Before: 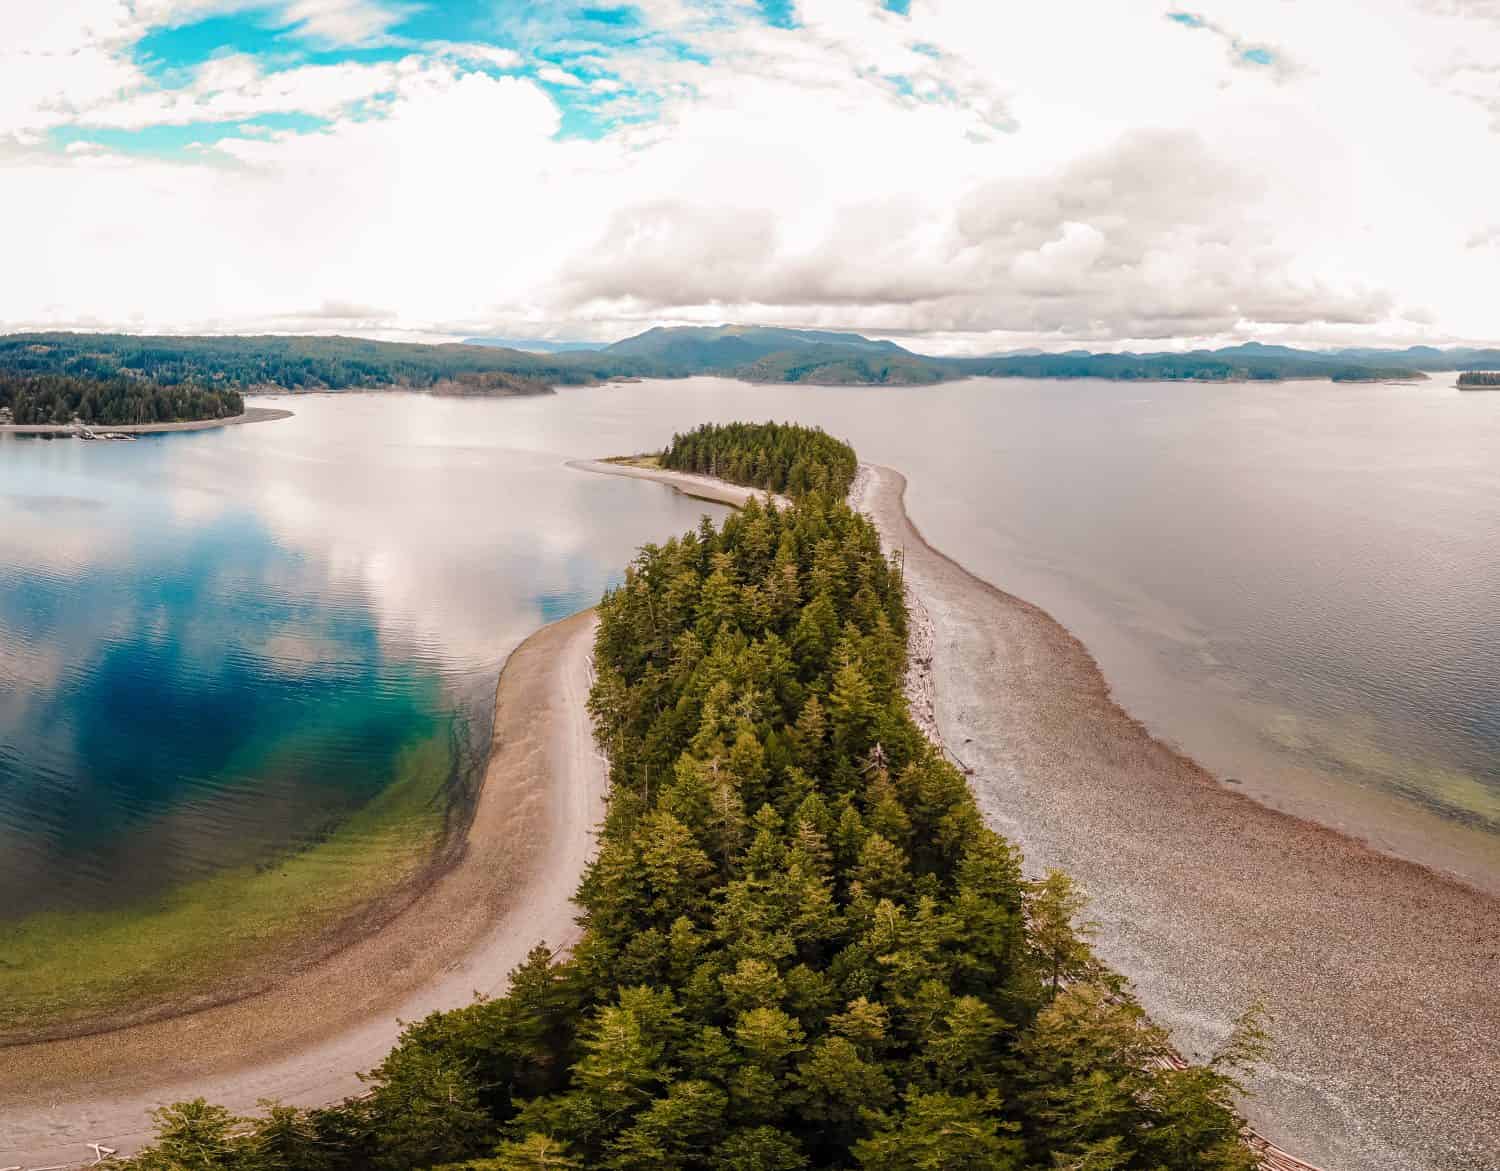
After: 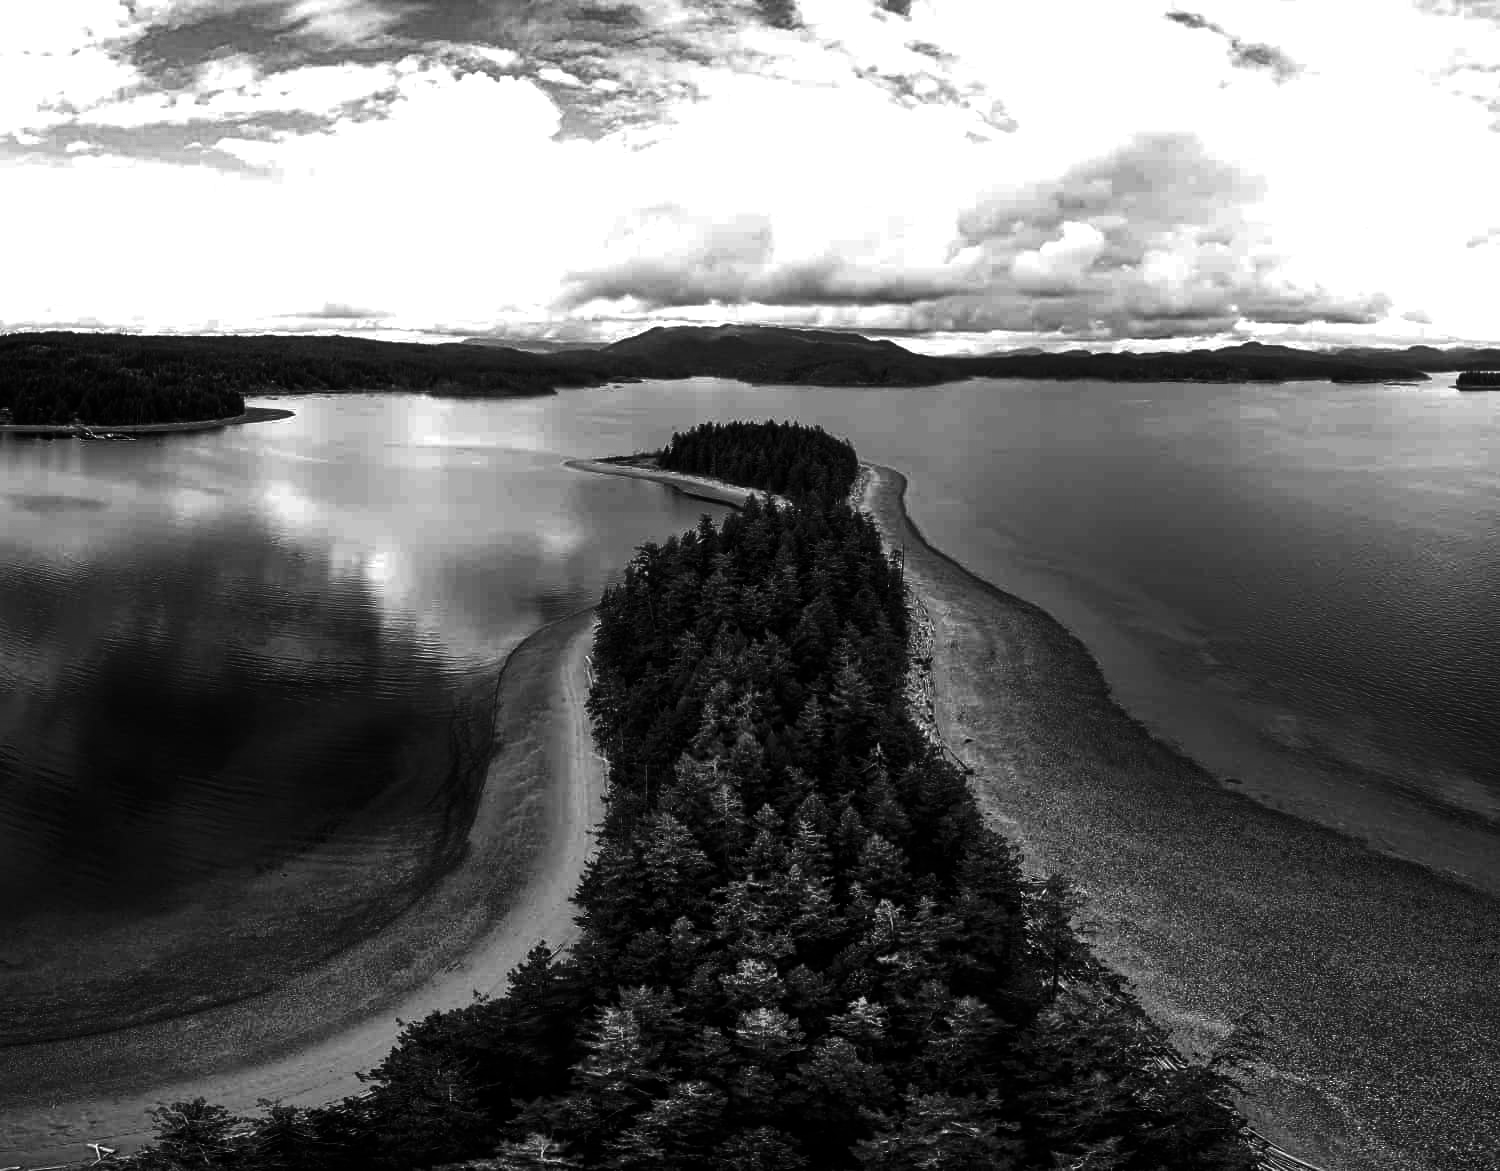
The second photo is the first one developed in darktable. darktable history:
contrast brightness saturation: contrast -0.03, brightness -0.59, saturation -1
shadows and highlights: radius 110.86, shadows 51.09, white point adjustment 9.16, highlights -4.17, highlights color adjustment 32.2%, soften with gaussian
base curve: curves: ch0 [(0, 0) (0.595, 0.418) (1, 1)]
monochrome: on, module defaults
